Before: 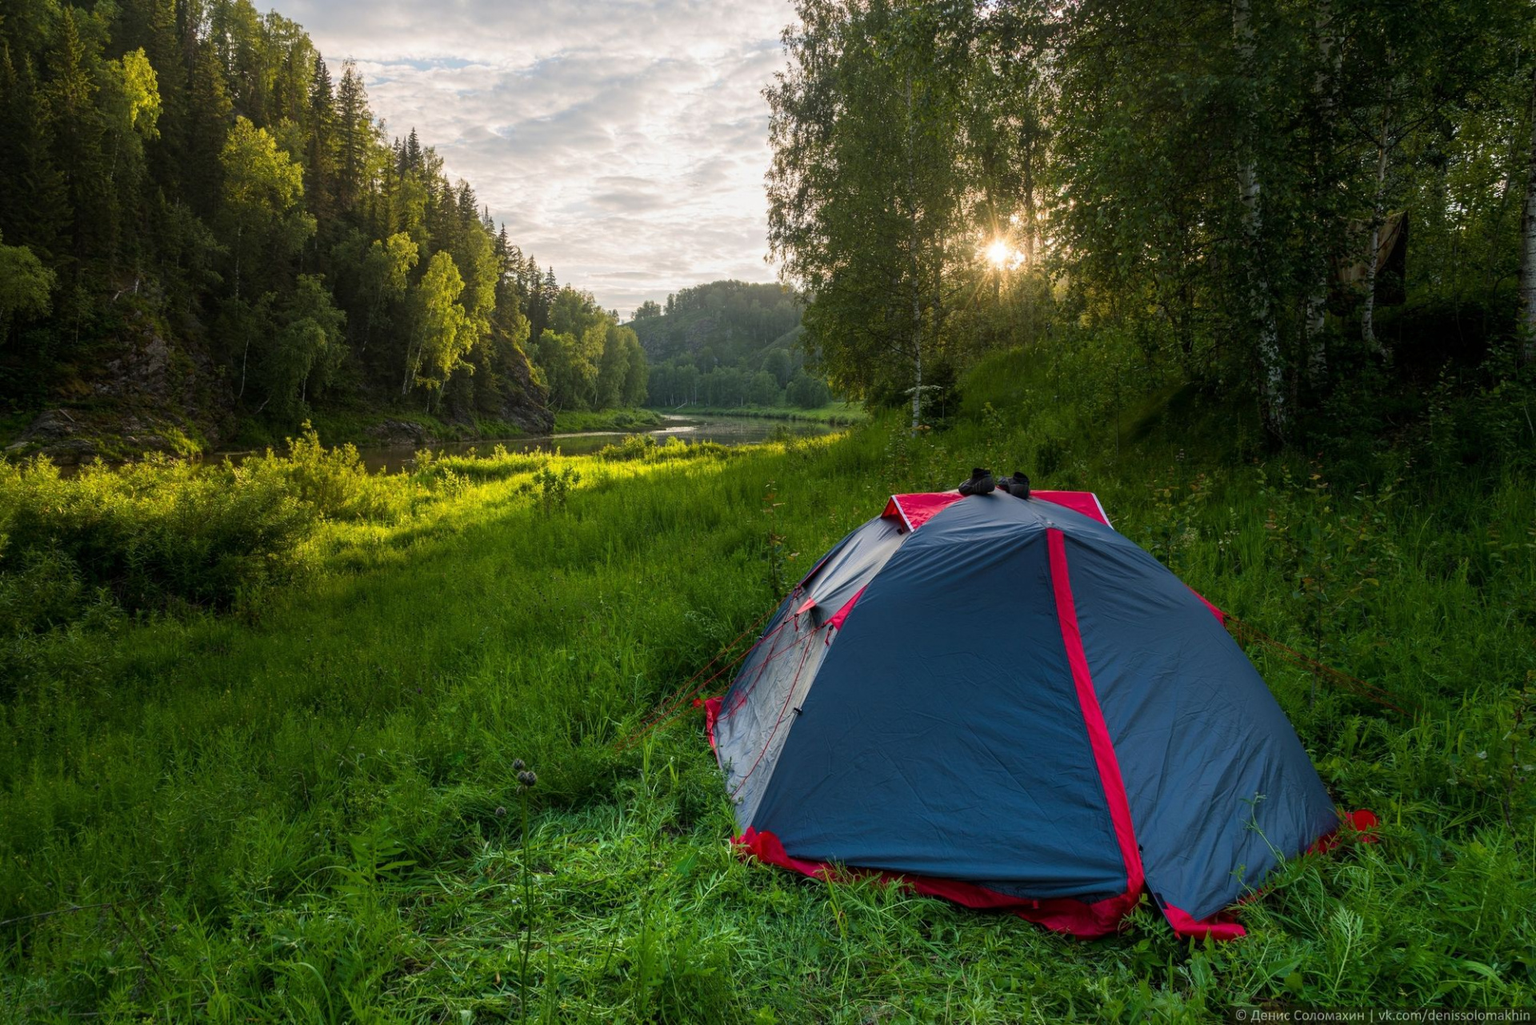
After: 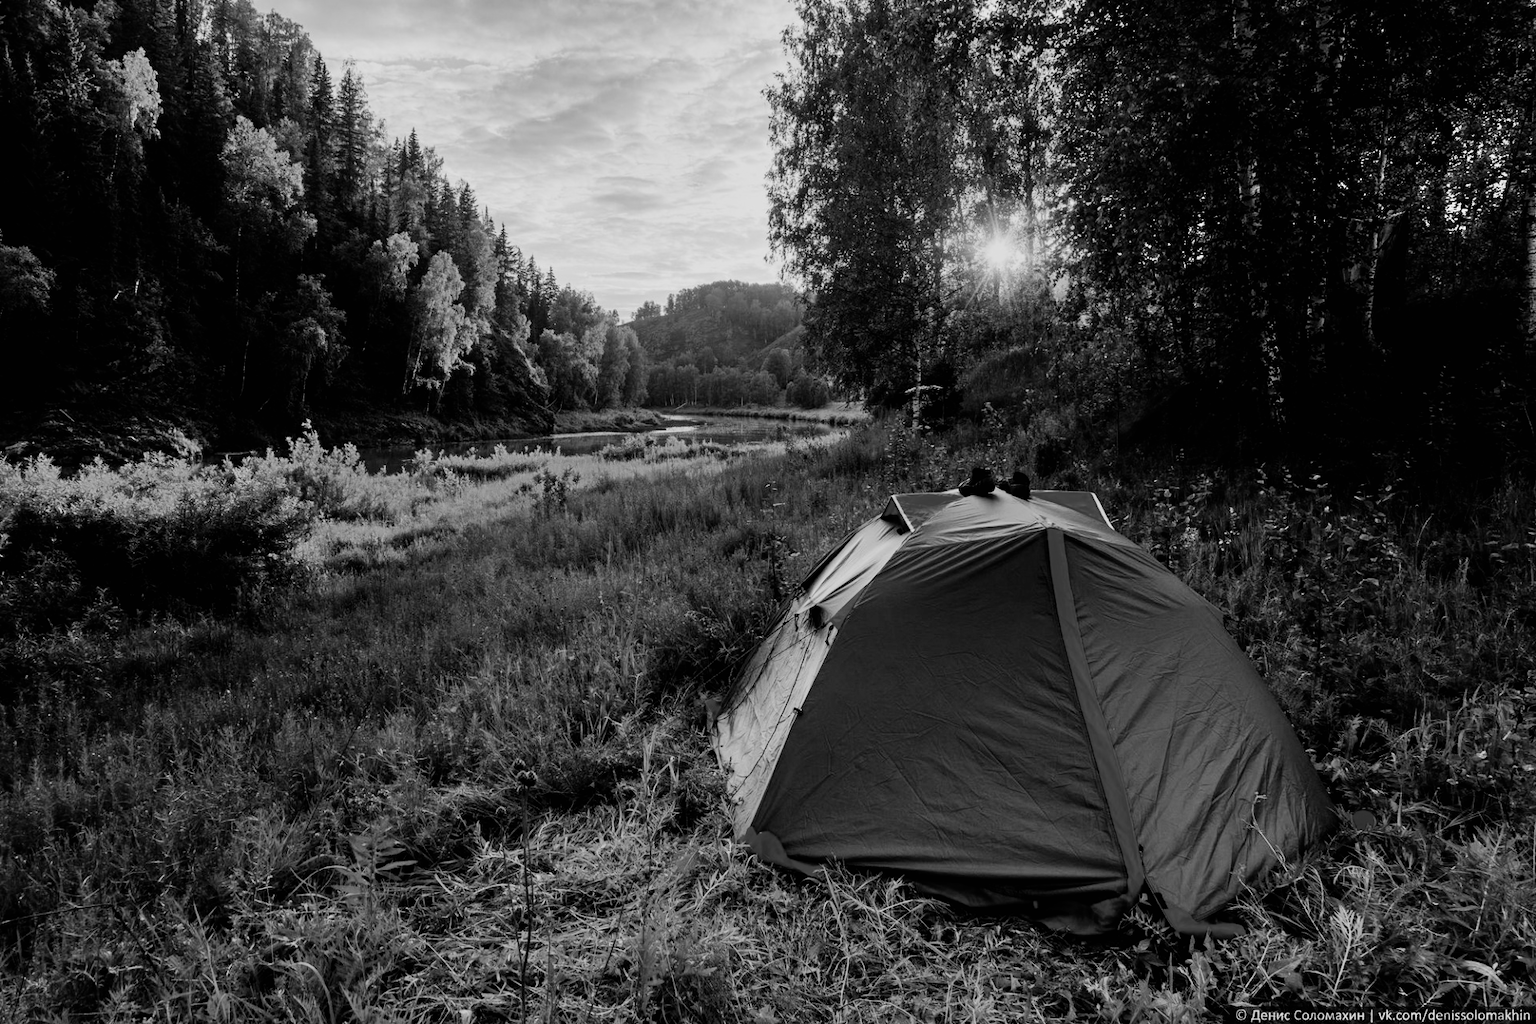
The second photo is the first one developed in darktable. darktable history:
filmic rgb: black relative exposure -5 EV, hardness 2.88, contrast 1.4, highlights saturation mix -30%
monochrome: a -11.7, b 1.62, size 0.5, highlights 0.38
shadows and highlights: soften with gaussian
